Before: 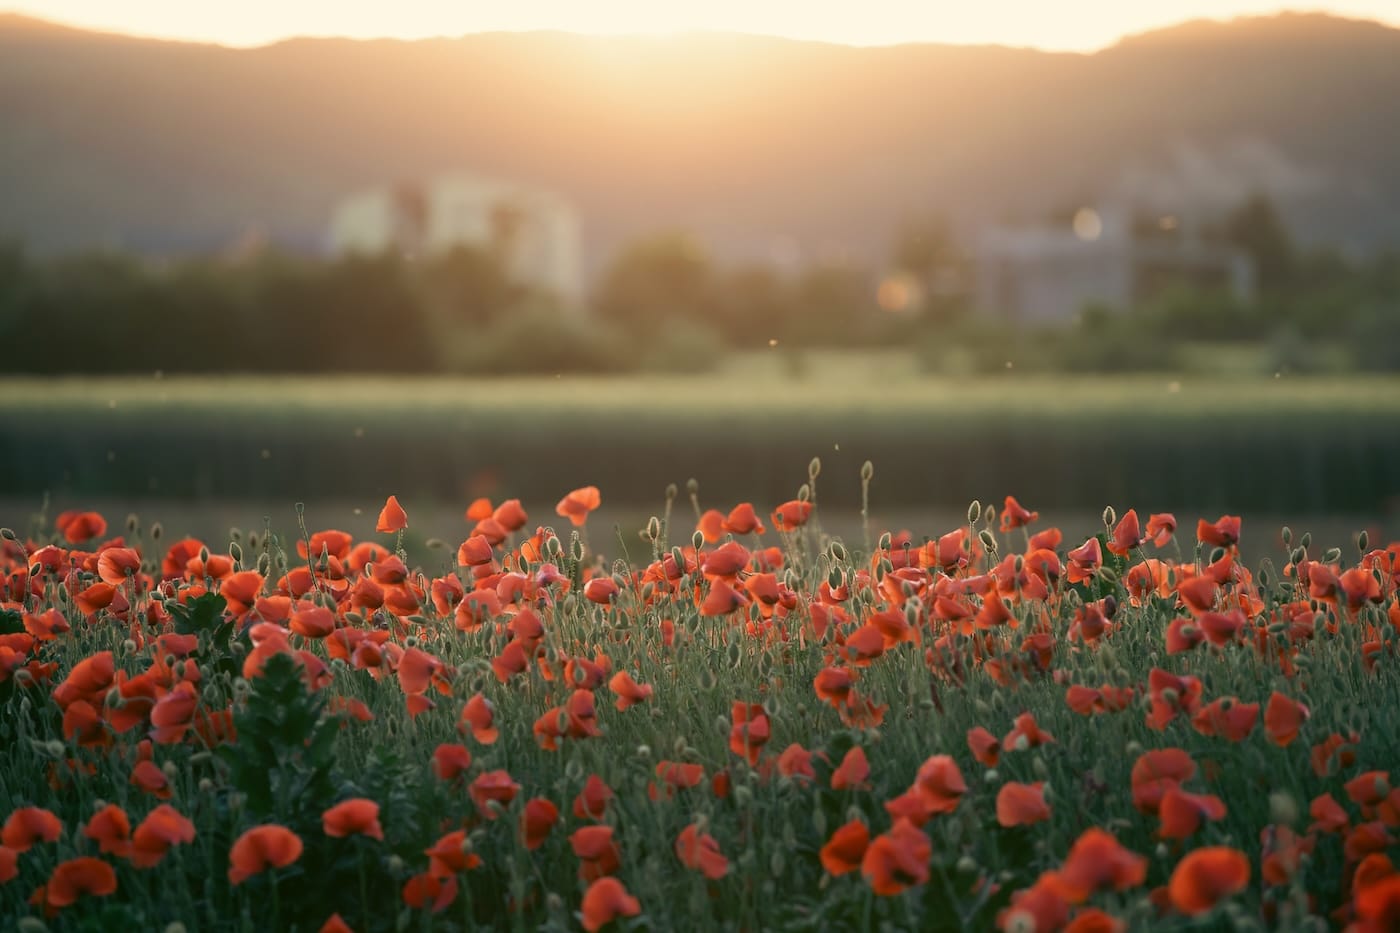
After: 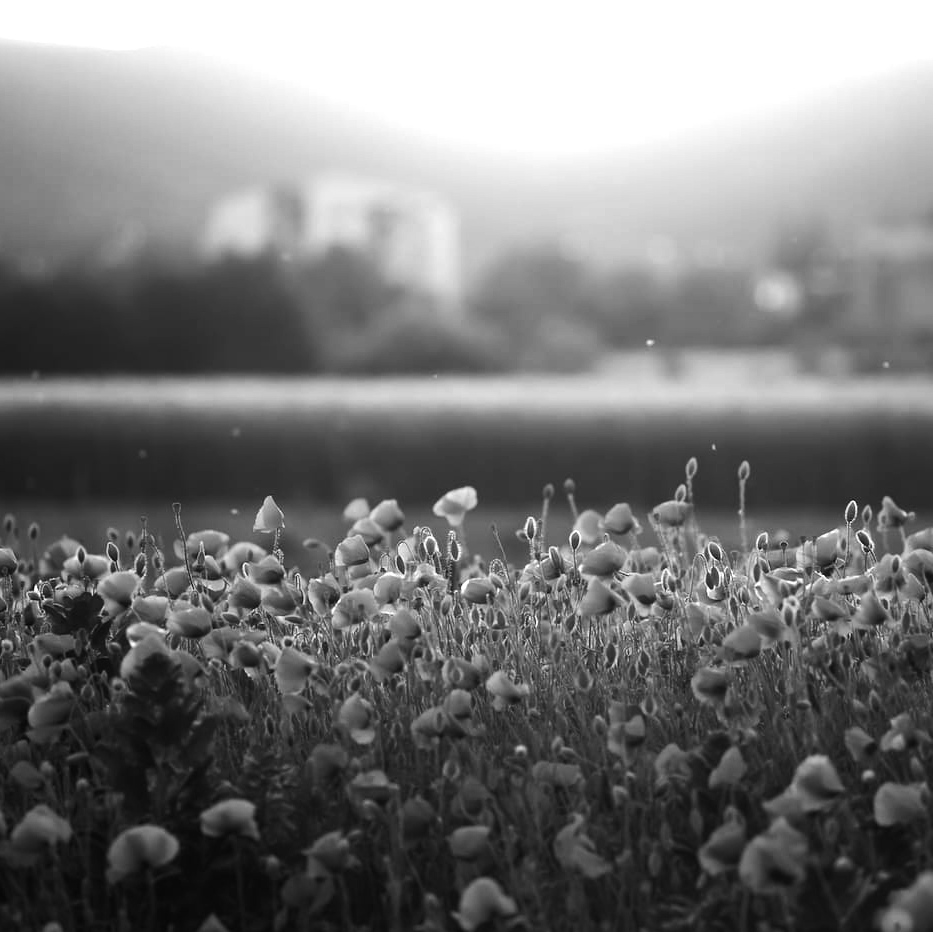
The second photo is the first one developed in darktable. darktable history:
crop and rotate: left 8.786%, right 24.548%
monochrome: a 1.94, b -0.638
white balance: emerald 1
tone equalizer: -8 EV -1.08 EV, -7 EV -1.01 EV, -6 EV -0.867 EV, -5 EV -0.578 EV, -3 EV 0.578 EV, -2 EV 0.867 EV, -1 EV 1.01 EV, +0 EV 1.08 EV, edges refinement/feathering 500, mask exposure compensation -1.57 EV, preserve details no
